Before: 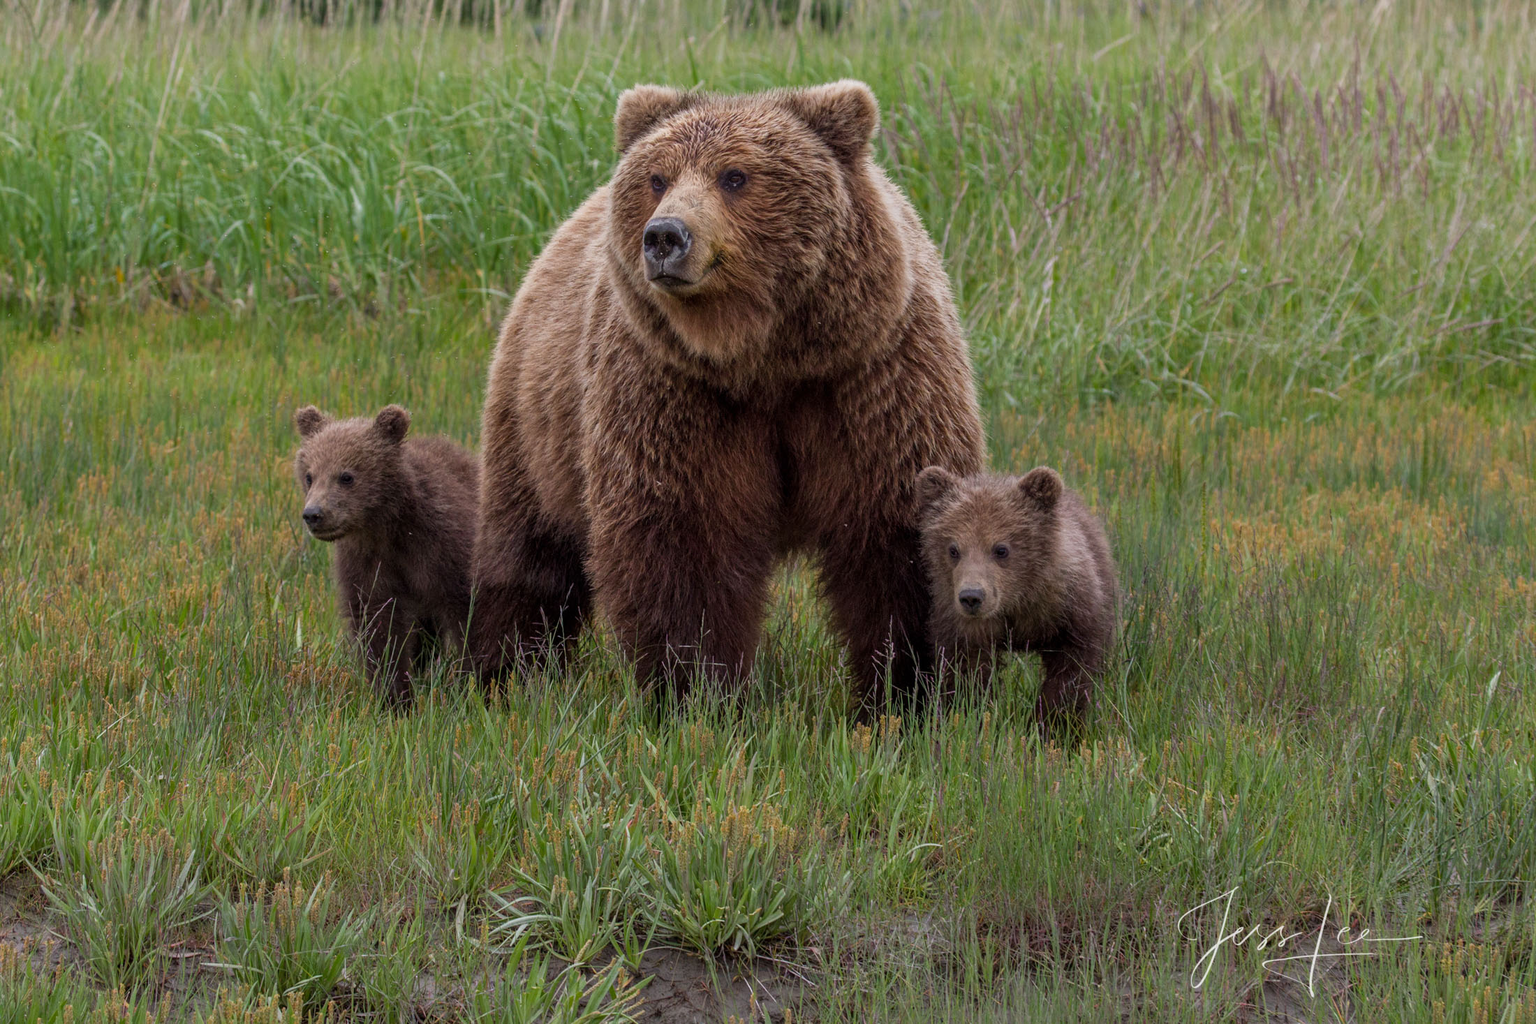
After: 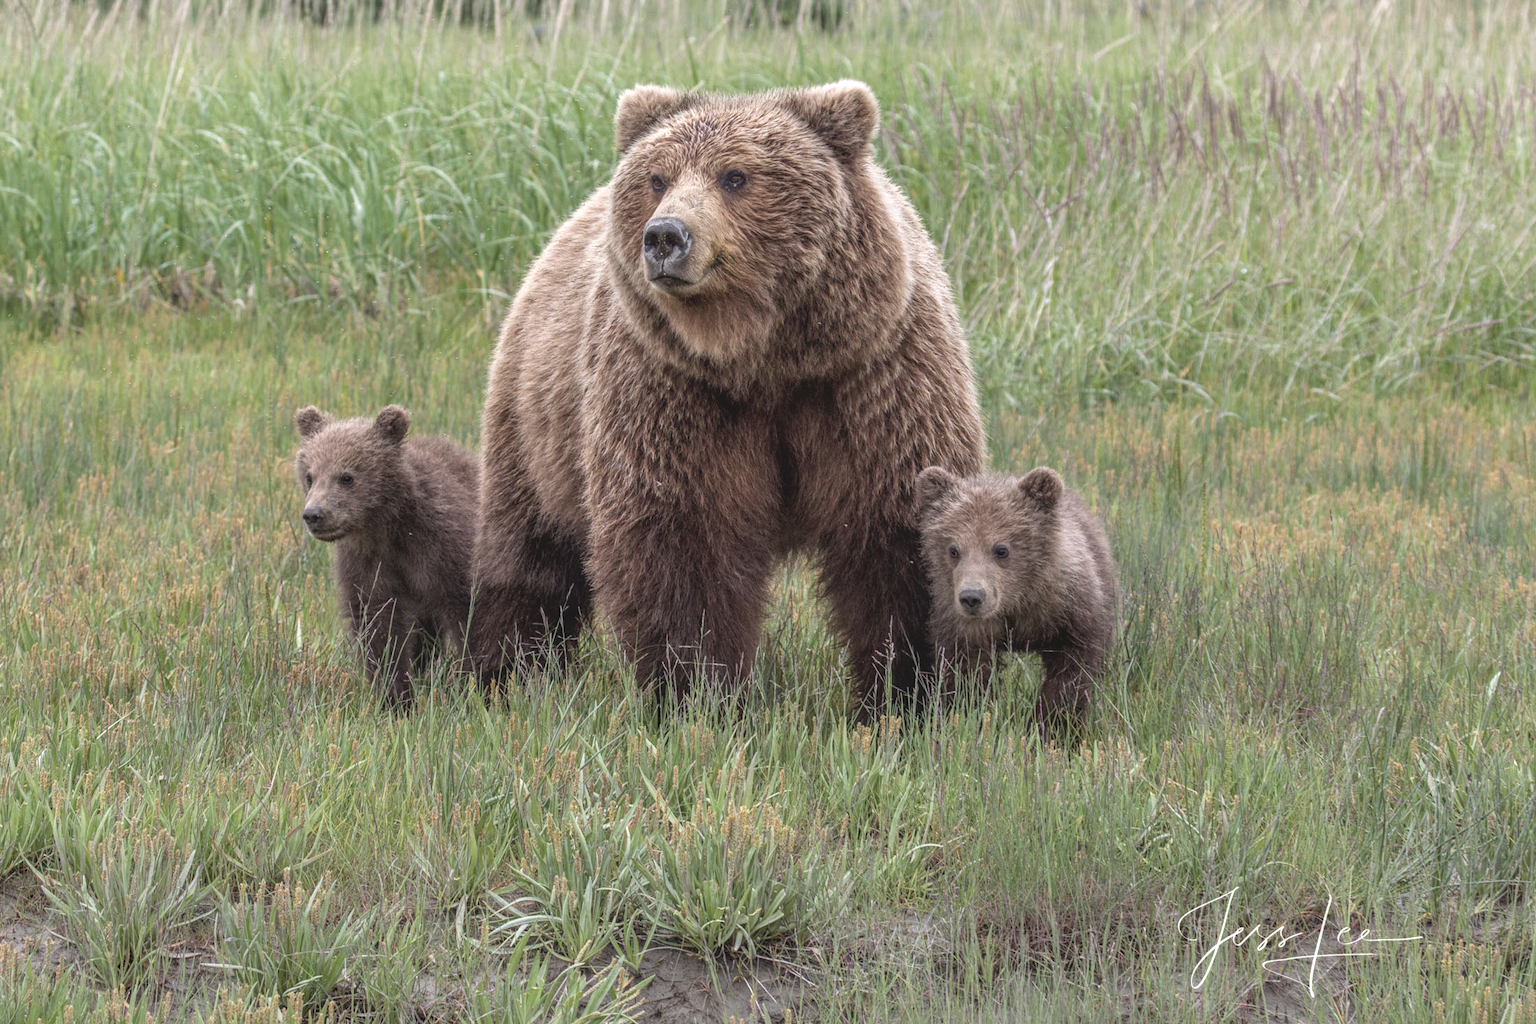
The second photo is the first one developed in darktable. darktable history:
exposure: black level correction 0, exposure 1.1 EV, compensate exposure bias true, compensate highlight preservation false
local contrast: on, module defaults
contrast brightness saturation: contrast -0.26, saturation -0.43
